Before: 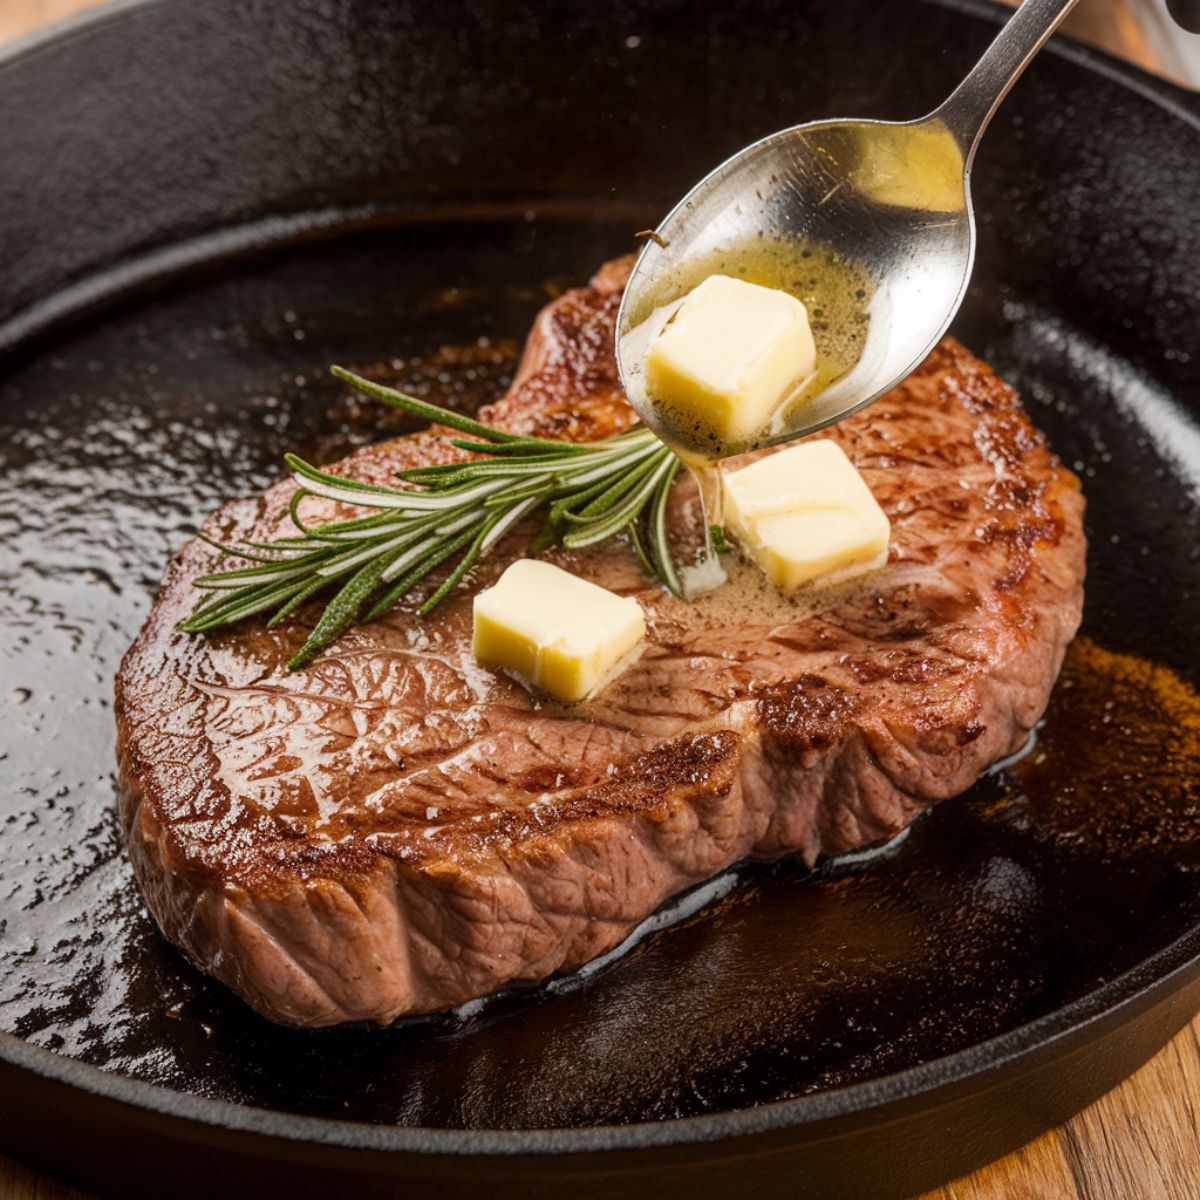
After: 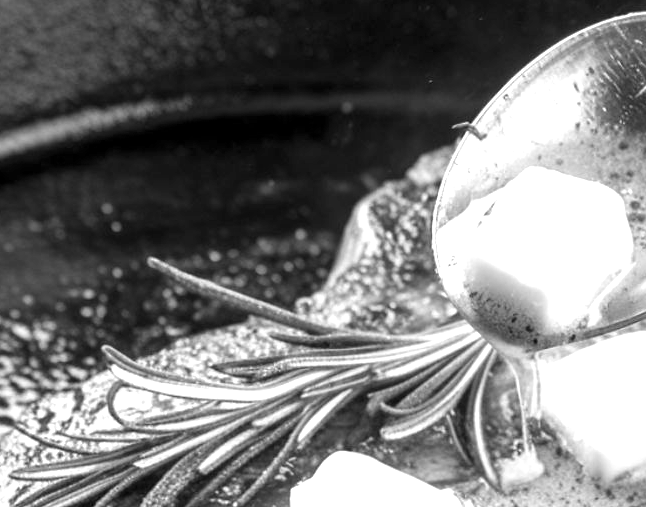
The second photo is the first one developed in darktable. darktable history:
exposure: black level correction 0.001, exposure 1.05 EV, compensate exposure bias true, compensate highlight preservation false
crop: left 15.306%, top 9.065%, right 30.789%, bottom 48.638%
monochrome: size 3.1
